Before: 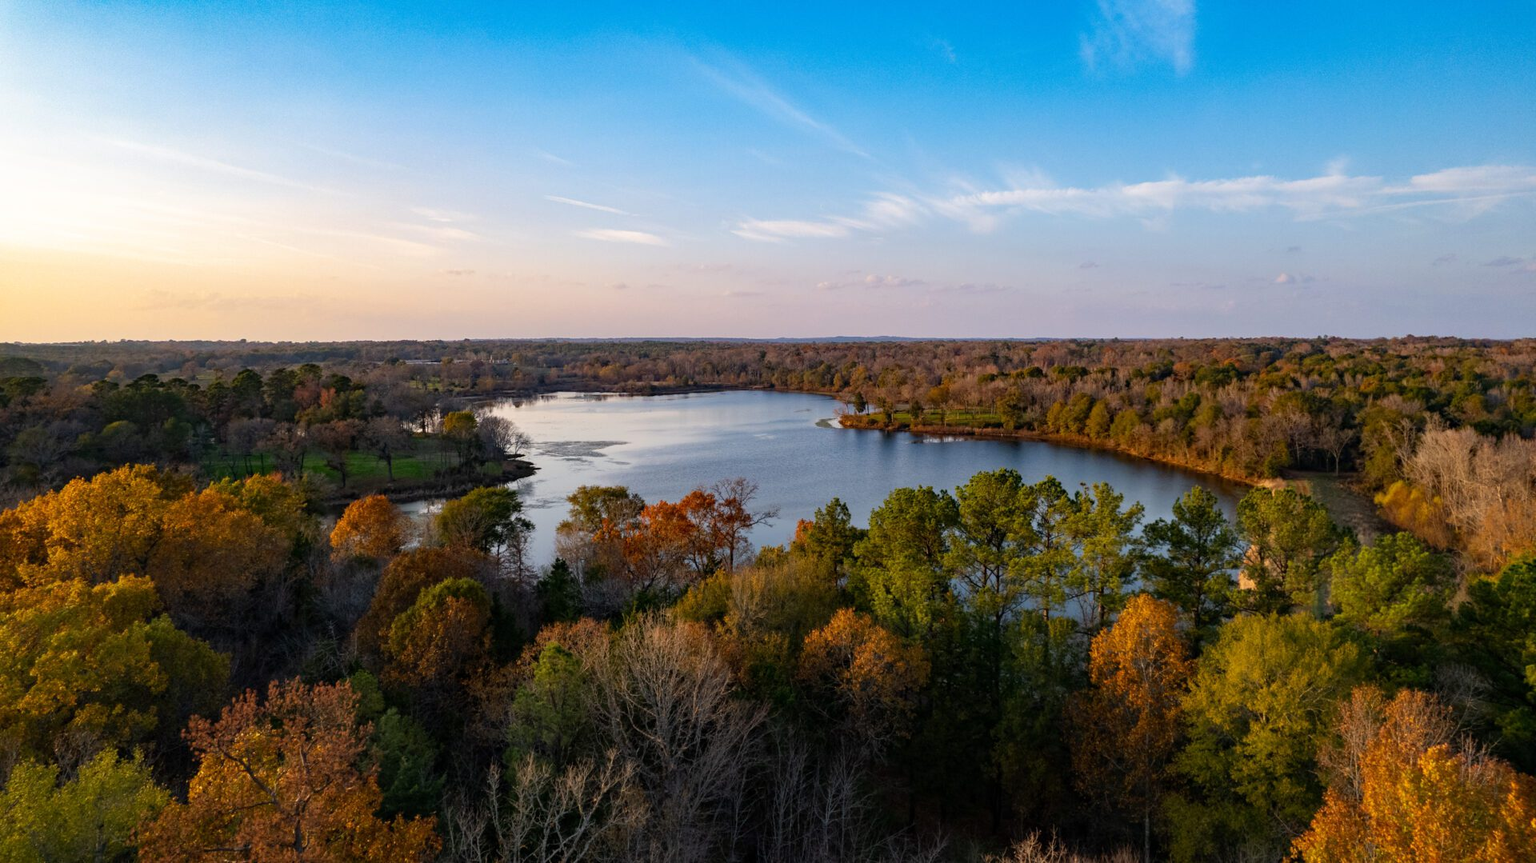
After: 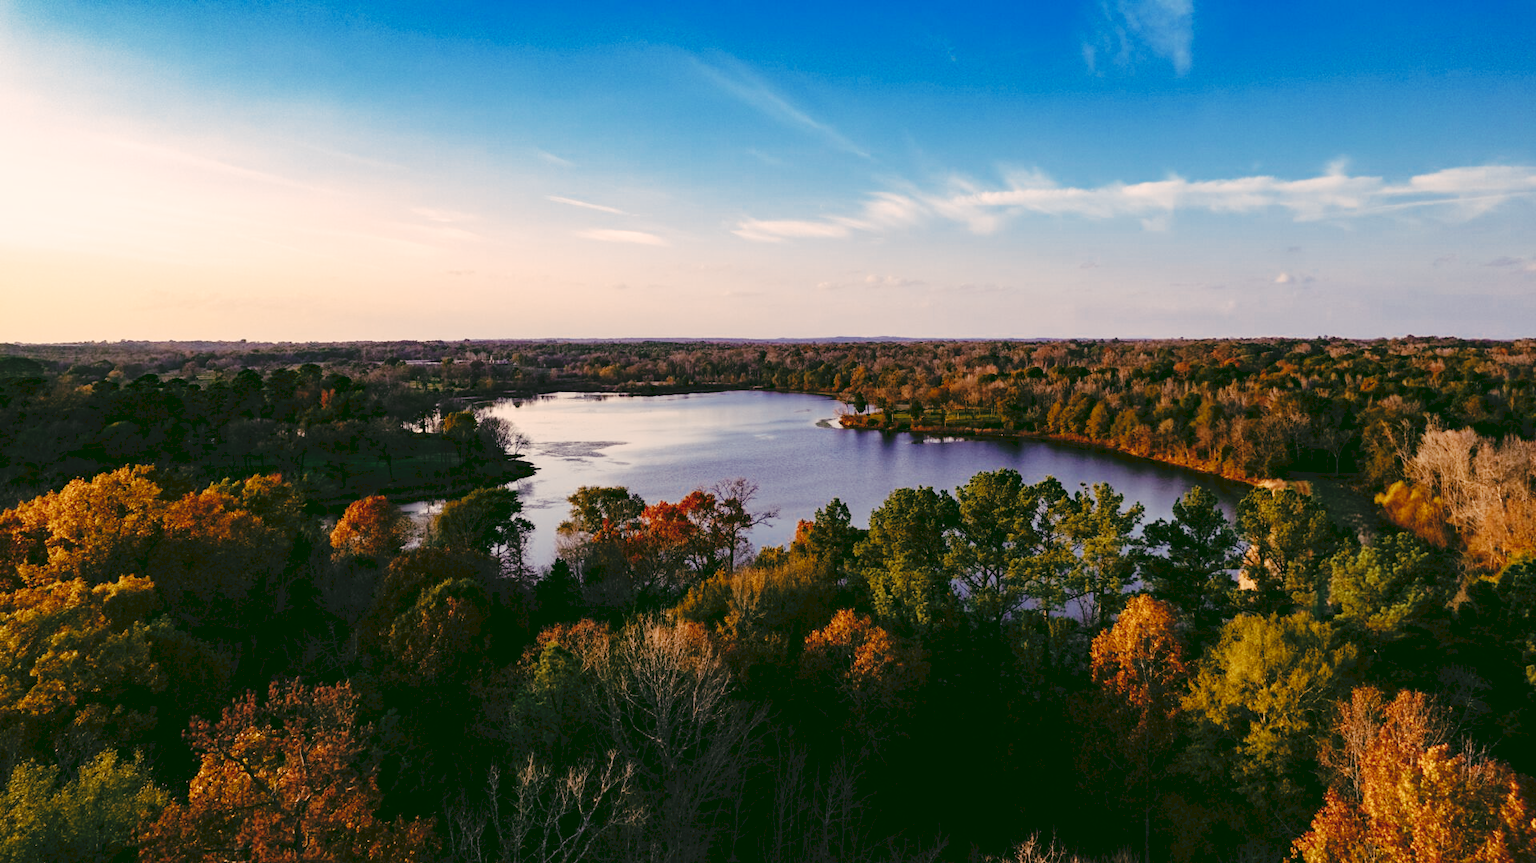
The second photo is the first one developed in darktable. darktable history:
tone curve: curves: ch0 [(0, 0) (0.003, 0.084) (0.011, 0.084) (0.025, 0.084) (0.044, 0.084) (0.069, 0.085) (0.1, 0.09) (0.136, 0.1) (0.177, 0.119) (0.224, 0.144) (0.277, 0.205) (0.335, 0.298) (0.399, 0.417) (0.468, 0.525) (0.543, 0.631) (0.623, 0.72) (0.709, 0.8) (0.801, 0.867) (0.898, 0.934) (1, 1)], preserve colors none
color look up table: target L [97.04, 89.38, 89.2, 82.34, 61.66, 64.88, 55.54, 58.46, 42.03, 40.47, 36.85, 12.63, 201.2, 79.6, 76.17, 77.58, 75.78, 65.18, 59.81, 62.67, 53.69, 45.18, 42.19, 32.83, 21.45, 9.01, 87.05, 81.48, 89.23, 78.87, 81.6, 67.42, 50.19, 59.85, 66.41, 45.3, 44.08, 39.36, 25.62, 30.73, 16.23, 85.55, 80.14, 63.62, 48.66, 53.32, 46.34, 33.46, 7.568], target a [13.5, -7.858, -4.678, -27.6, -26.25, -11.94, -30.06, -16.78, -19.8, -10.04, -5.401, -41.19, 0, 8.571, 5.028, 25.46, 12.73, 23.99, 46.57, 43.08, 44.2, 21.82, 31.12, 7.898, 28.05, -11.69, 21.48, 17.51, 28.42, 25.79, 27.41, 46.16, 8.735, 20.77, 45.16, 25.71, 4.332, 41.1, 8.819, 35.63, 30.08, -0.273, -36.53, -13.61, -10.08, -16.72, 2.178, -5.436, -24.76], target b [19.64, 34.49, 25.6, 19.94, -0.427, 12.8, 18.26, 24.93, 9.42, 0.793, 12.98, 20.86, -0.001, 53.81, 25.57, 17.05, 15, 35.73, 42.51, 9.799, 18.47, 9.68, 30.4, 39.22, 36.21, 14.69, 10.87, 6.494, 6.312, -8.159, -1.145, 3.292, -10.55, -5.453, -20.17, -34.18, -1.199, -1.667, -4.345, -39.27, -30.54, 3.304, -11.07, -22.54, -32.11, -8.54, -46.37, -15.2, 12.16], num patches 49
